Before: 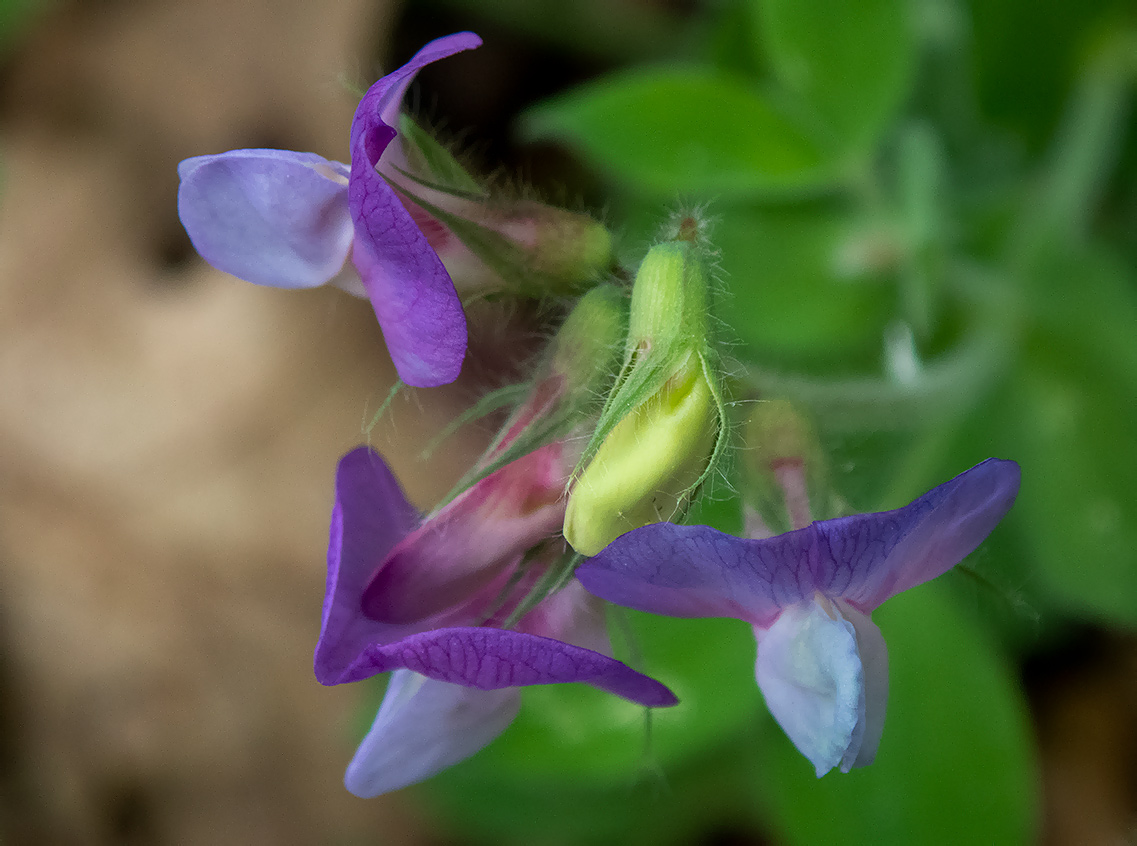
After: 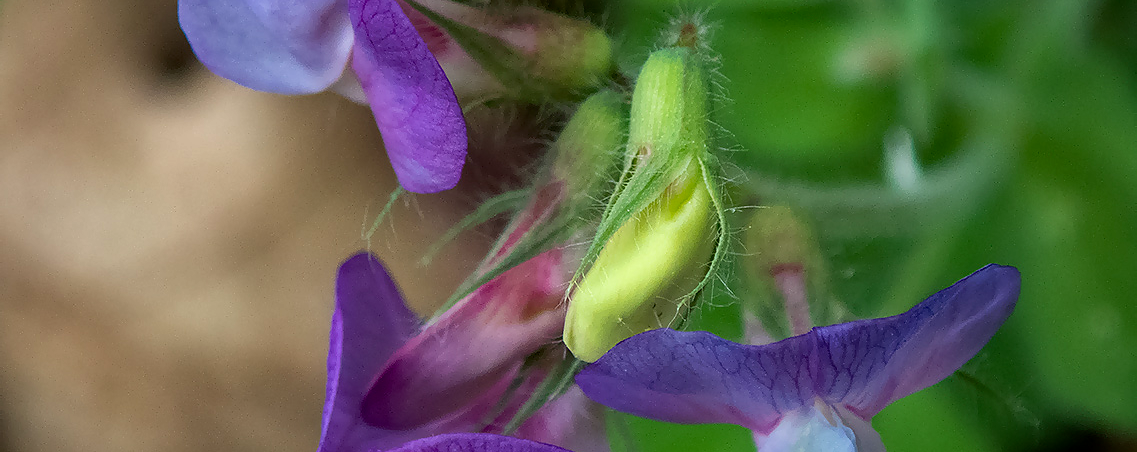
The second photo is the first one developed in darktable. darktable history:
local contrast: mode bilateral grid, contrast 20, coarseness 50, detail 120%, midtone range 0.2
haze removal: compatibility mode true, adaptive false
crop and rotate: top 23.043%, bottom 23.437%
sharpen: radius 1, threshold 1
